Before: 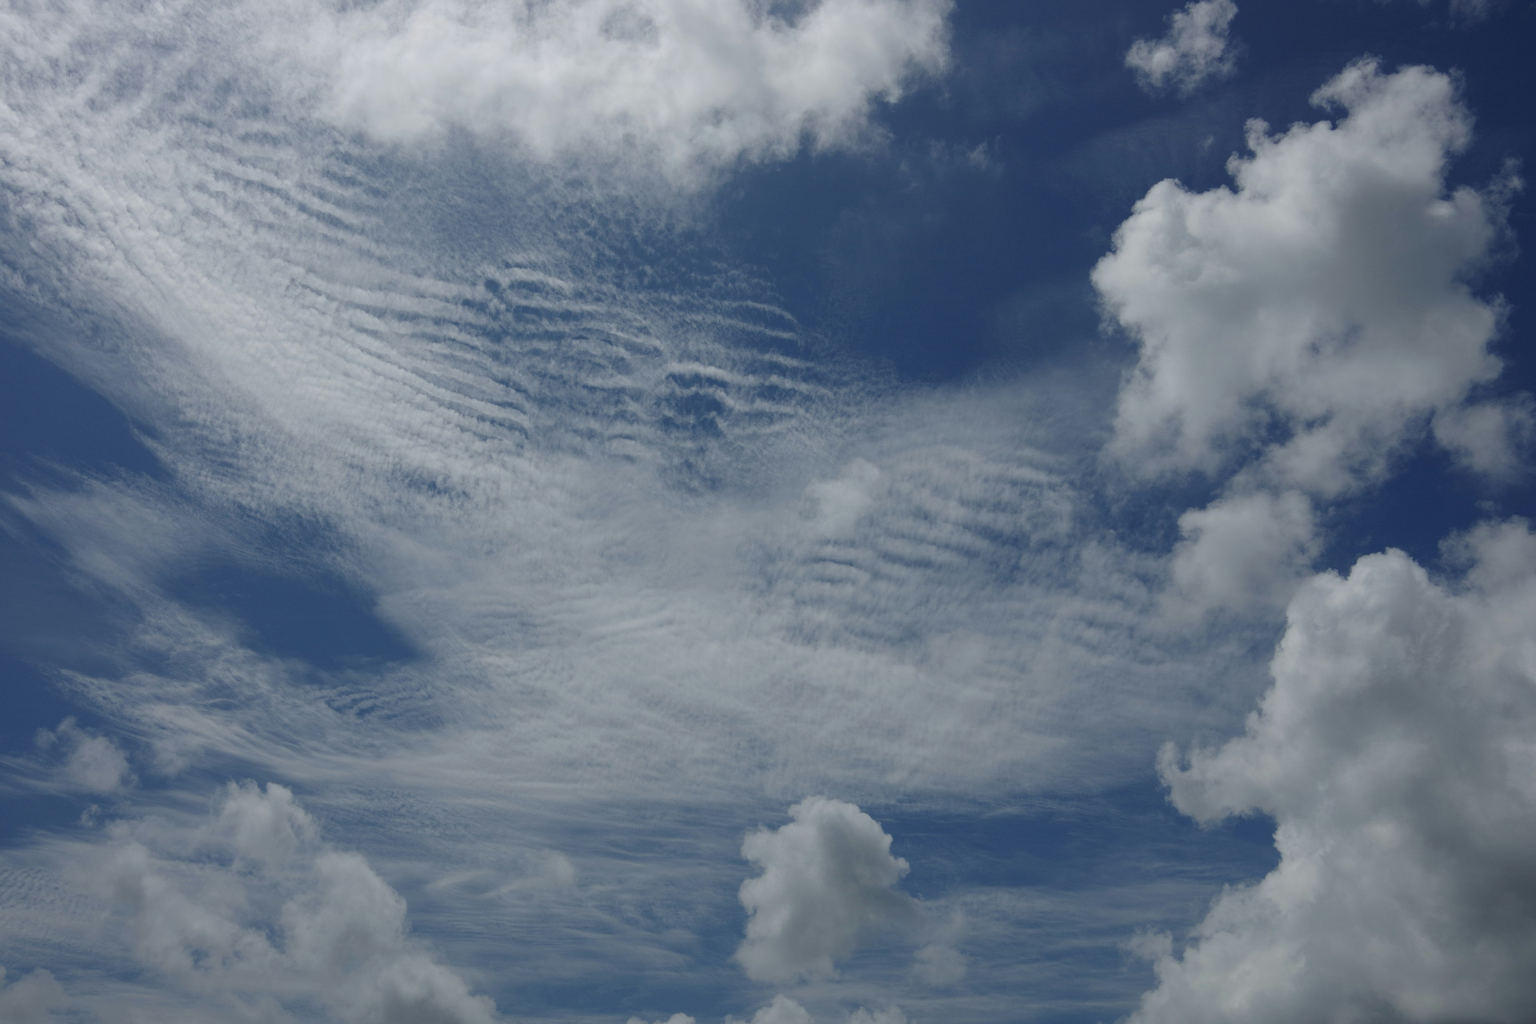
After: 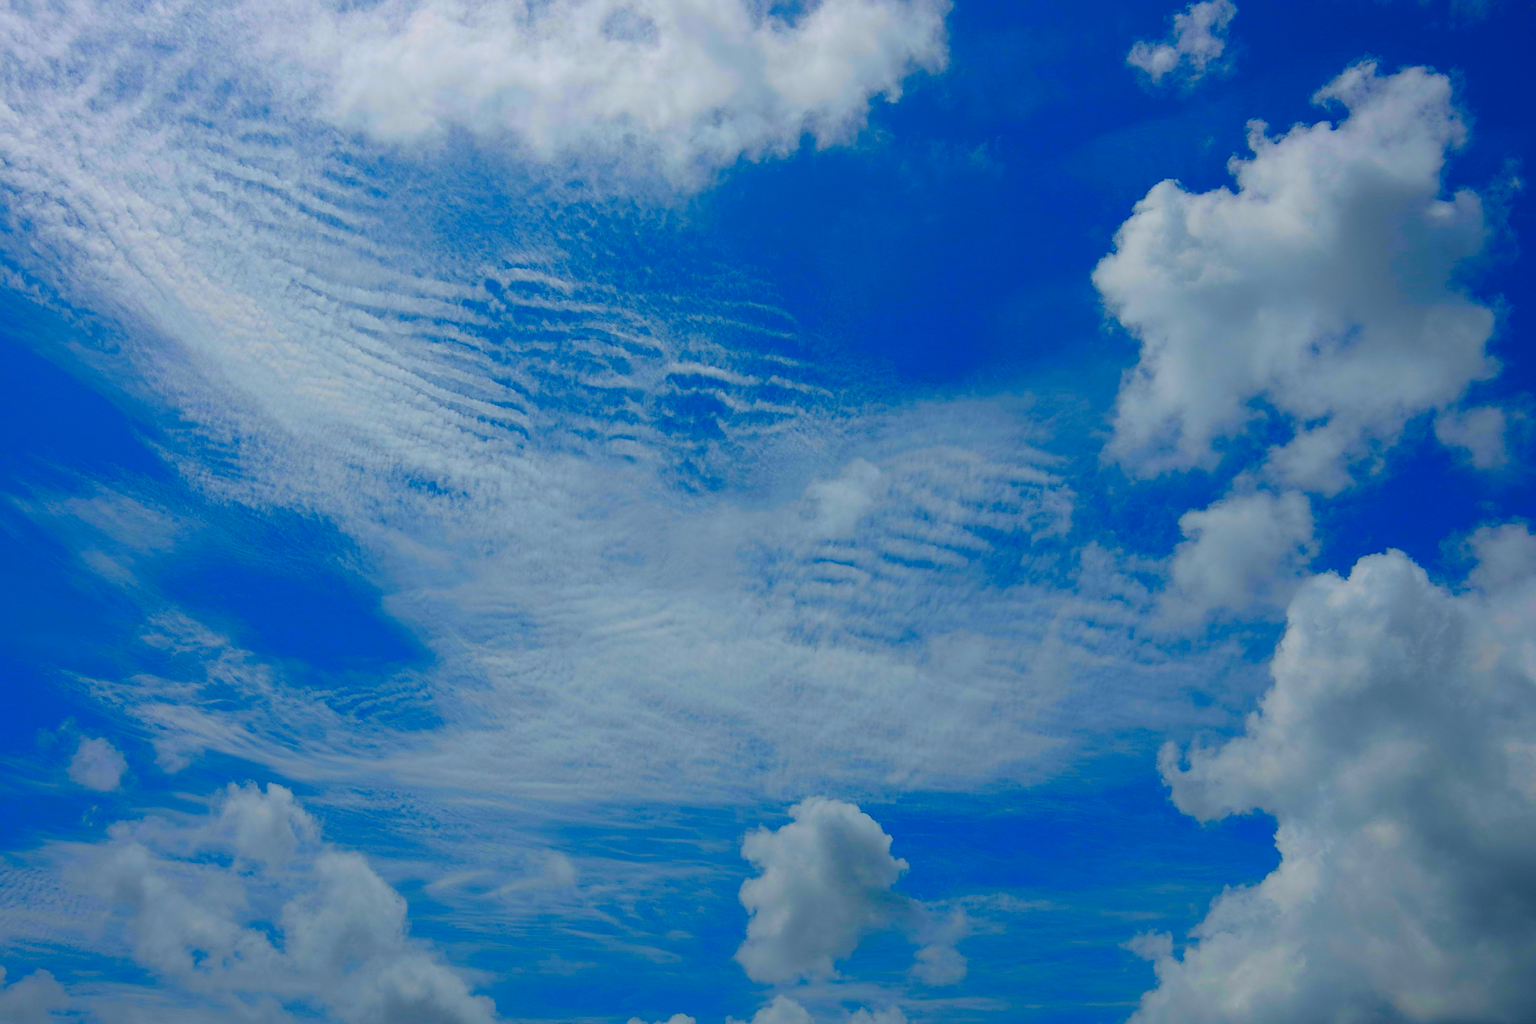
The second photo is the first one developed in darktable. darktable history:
sharpen: amount 0.586
color correction: highlights b* 0.04, saturation 2.98
